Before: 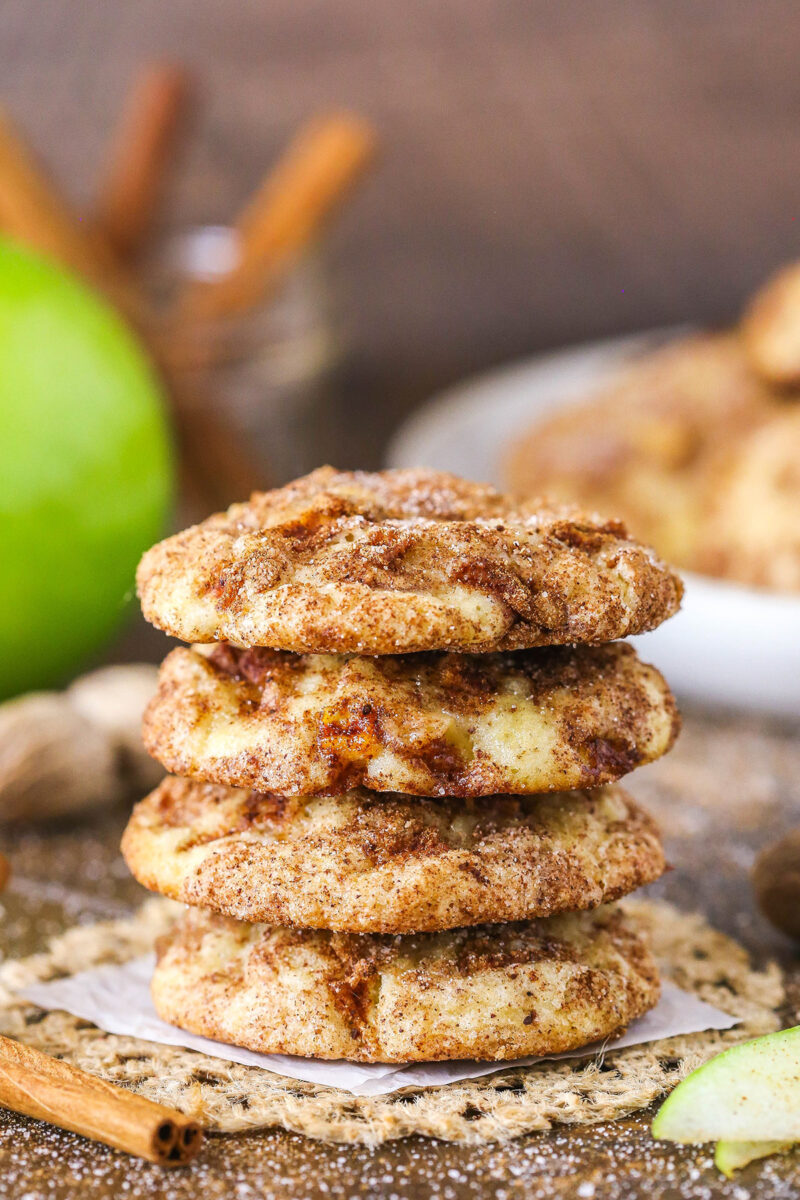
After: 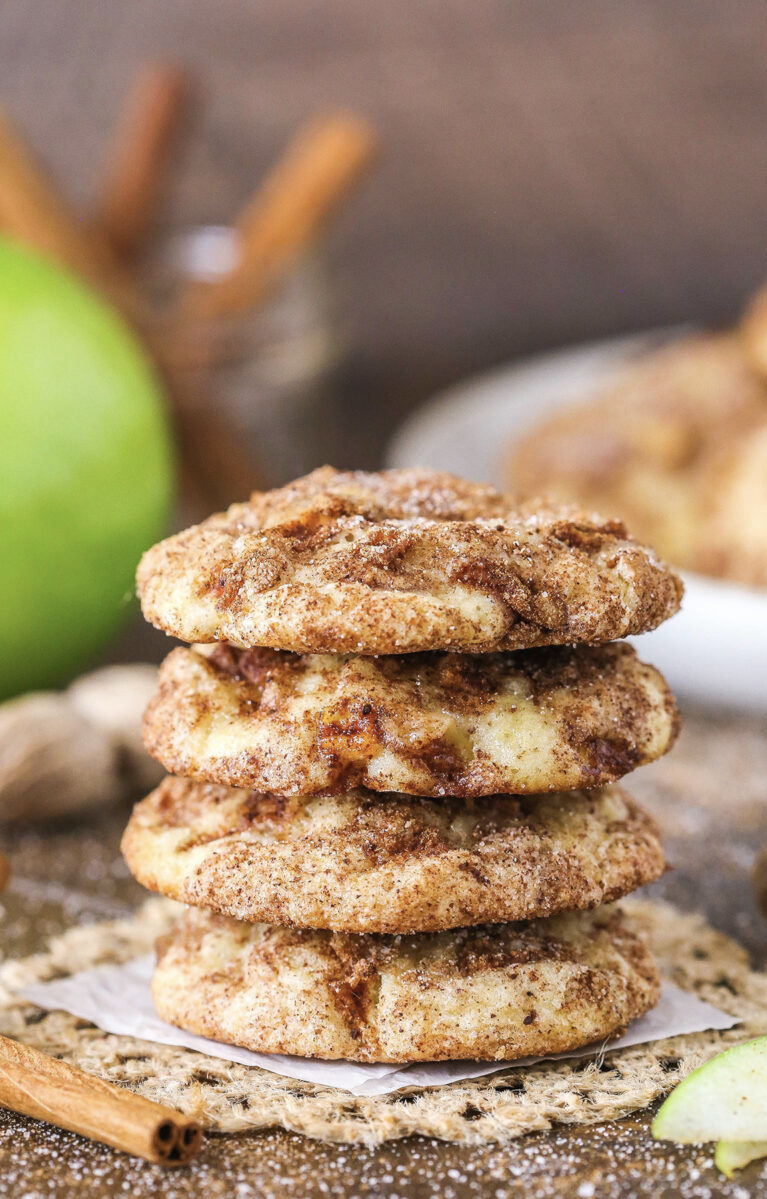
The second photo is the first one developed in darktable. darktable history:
crop: right 4.018%, bottom 0.034%
color correction: highlights b* -0.04, saturation 0.788
